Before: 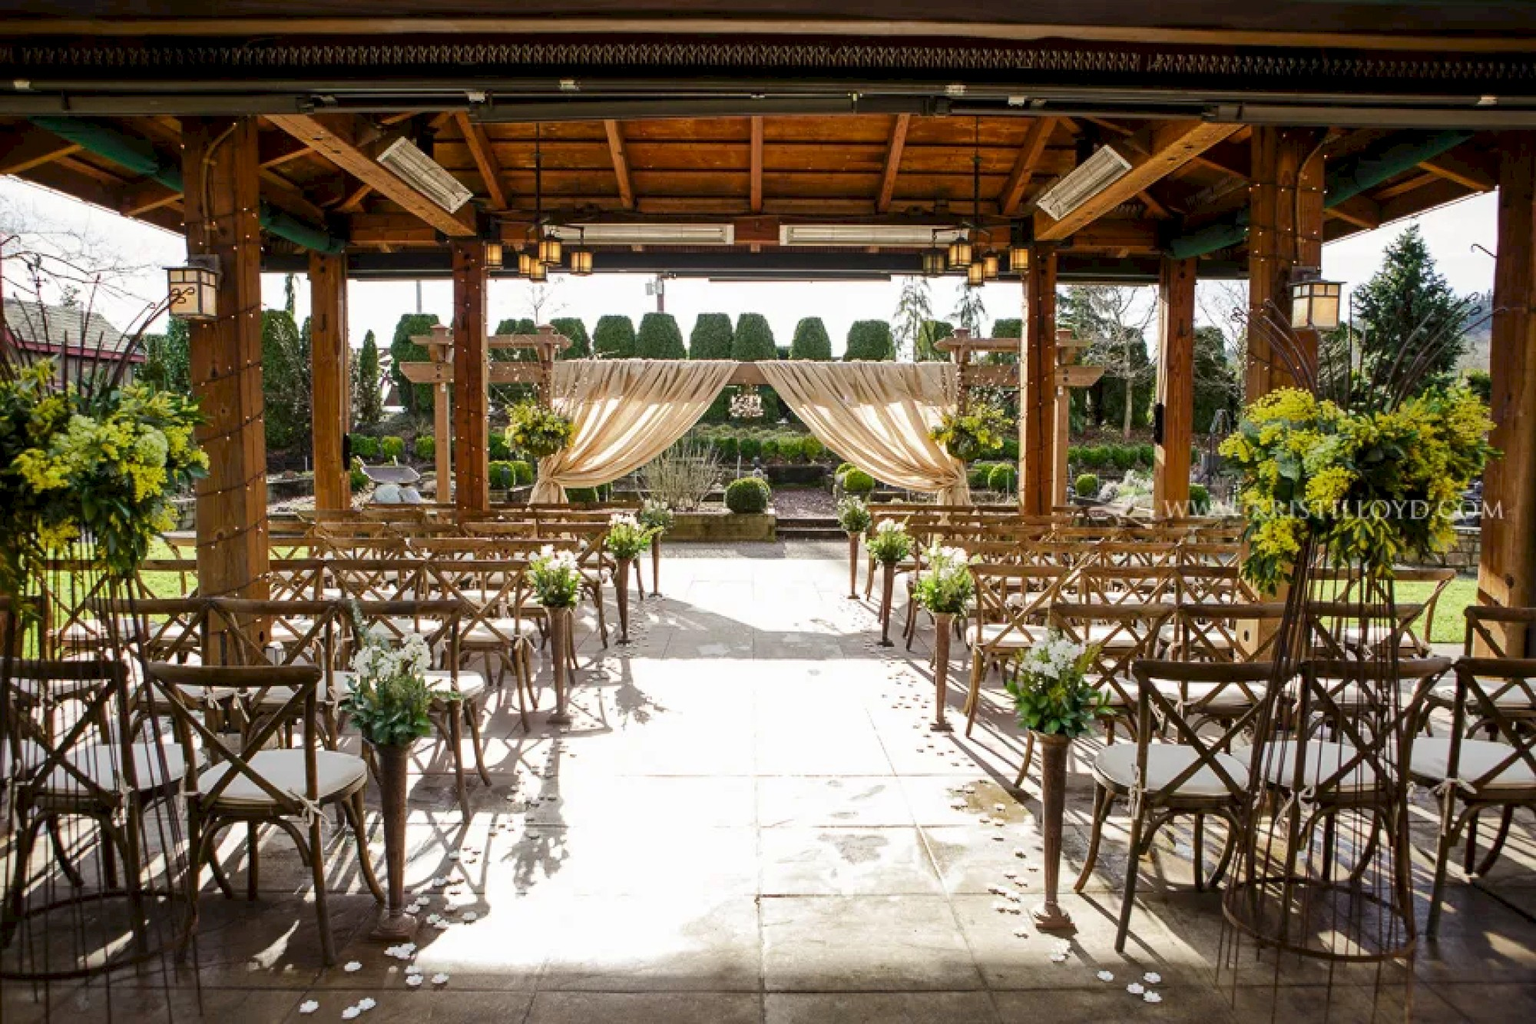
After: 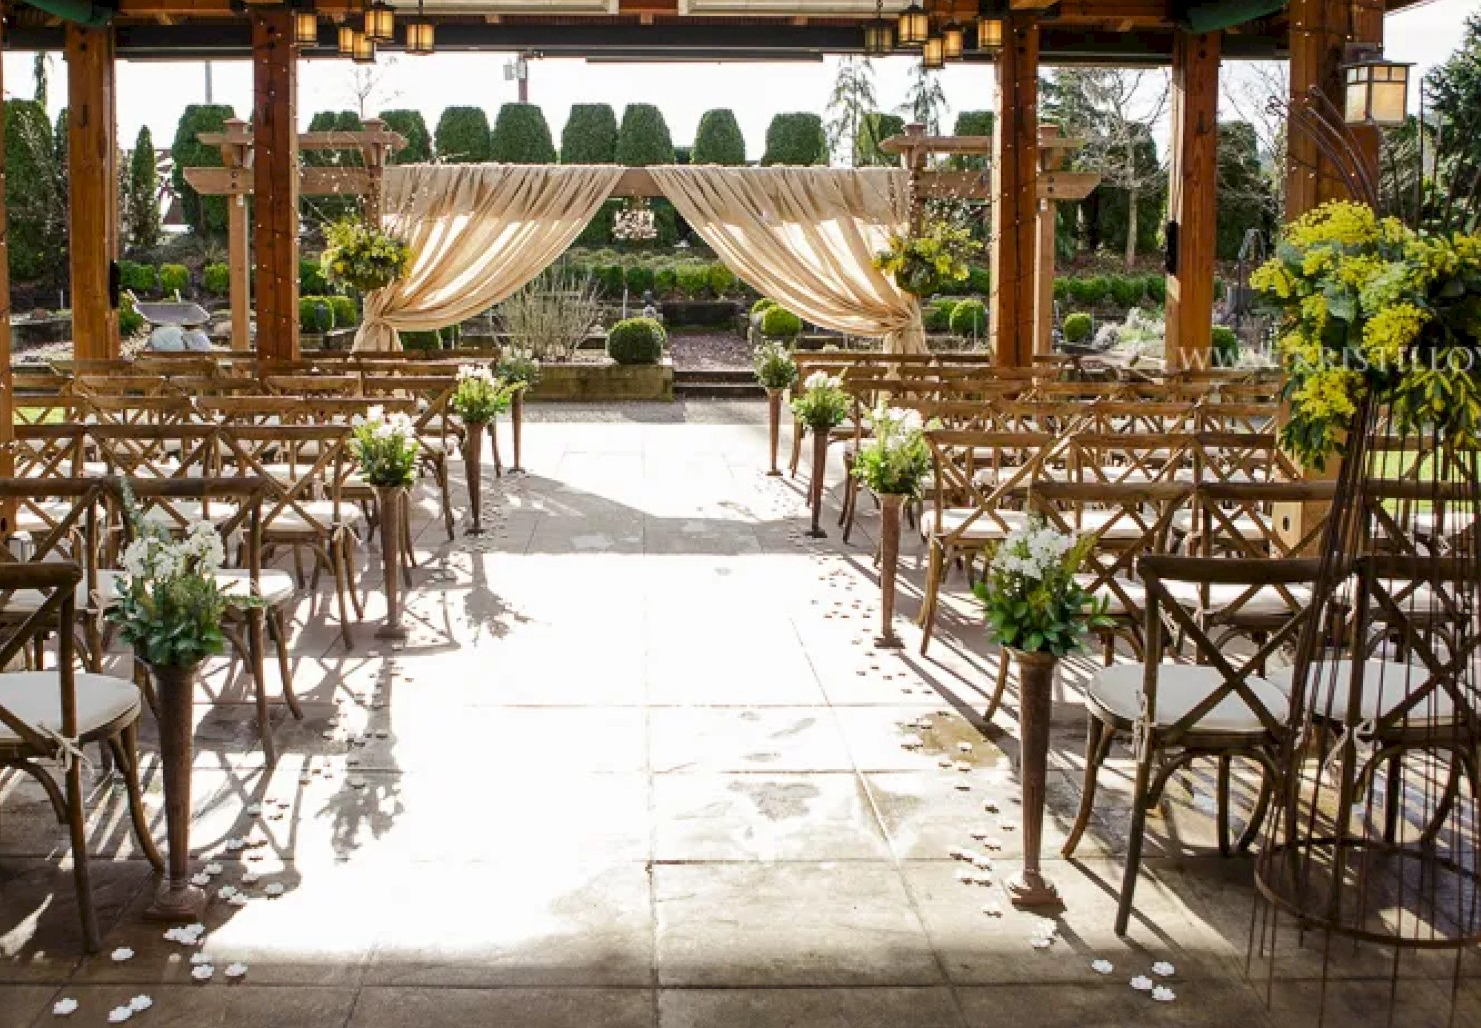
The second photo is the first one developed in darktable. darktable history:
crop: left 16.861%, top 22.857%, right 9.055%
